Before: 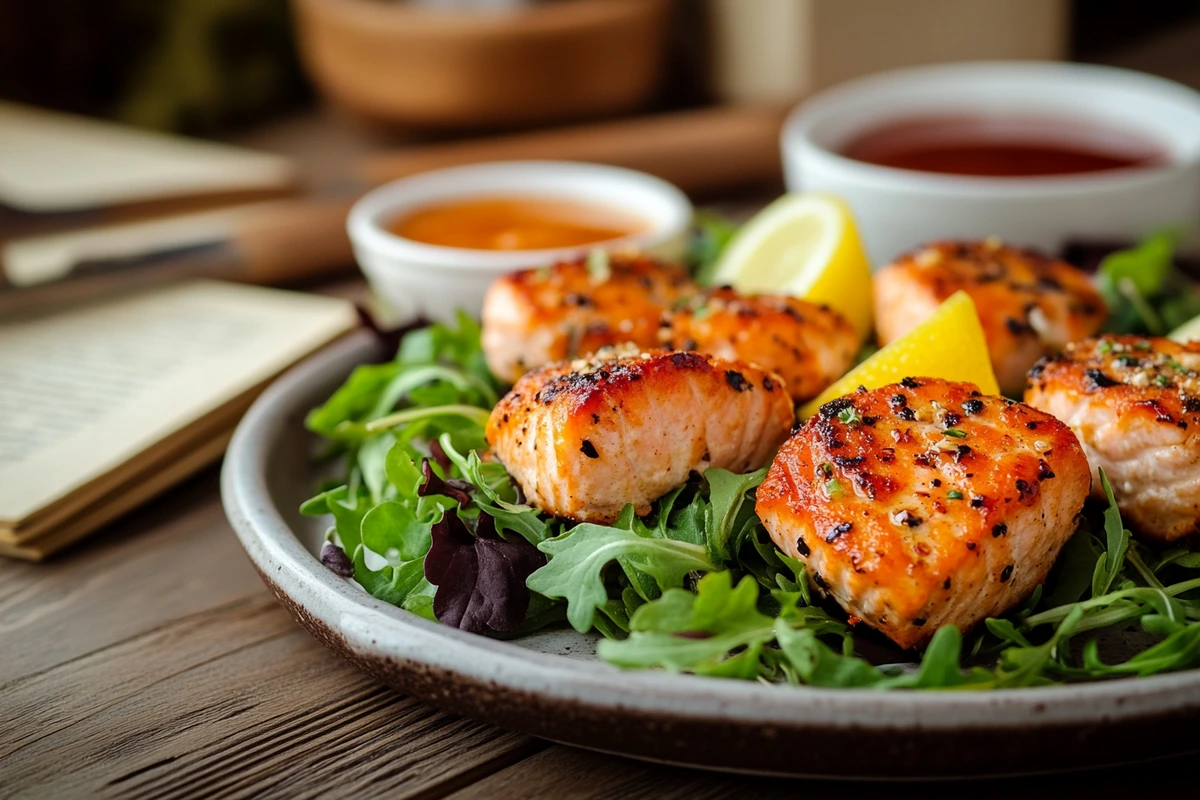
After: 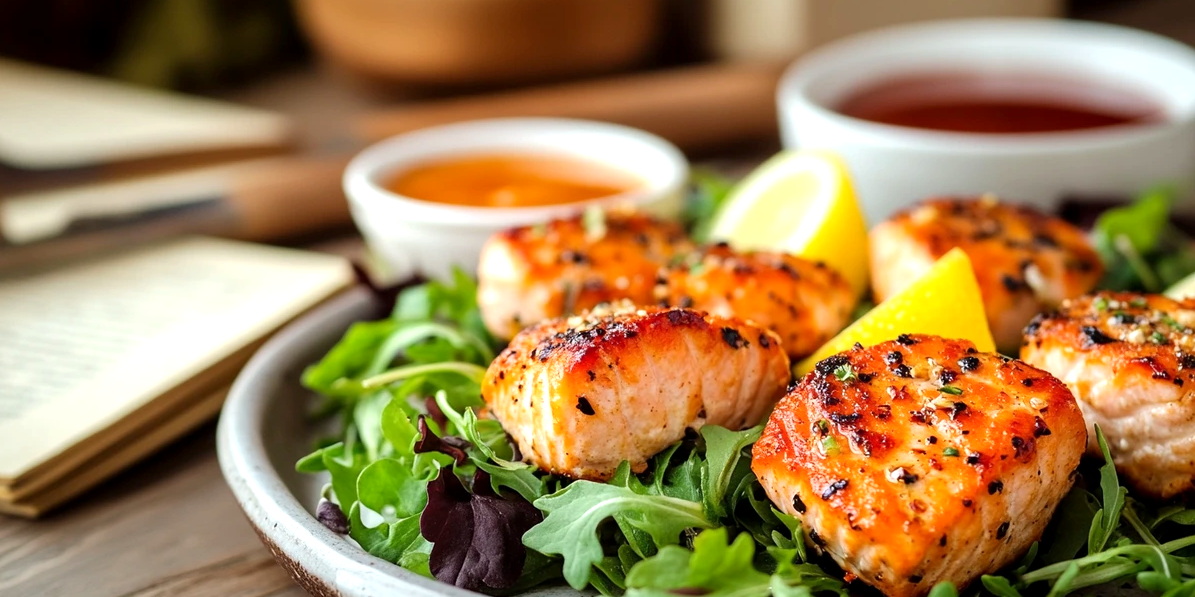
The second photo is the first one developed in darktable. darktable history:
crop: left 0.387%, top 5.469%, bottom 19.809%
exposure: black level correction 0.001, exposure 0.5 EV, compensate exposure bias true, compensate highlight preservation false
